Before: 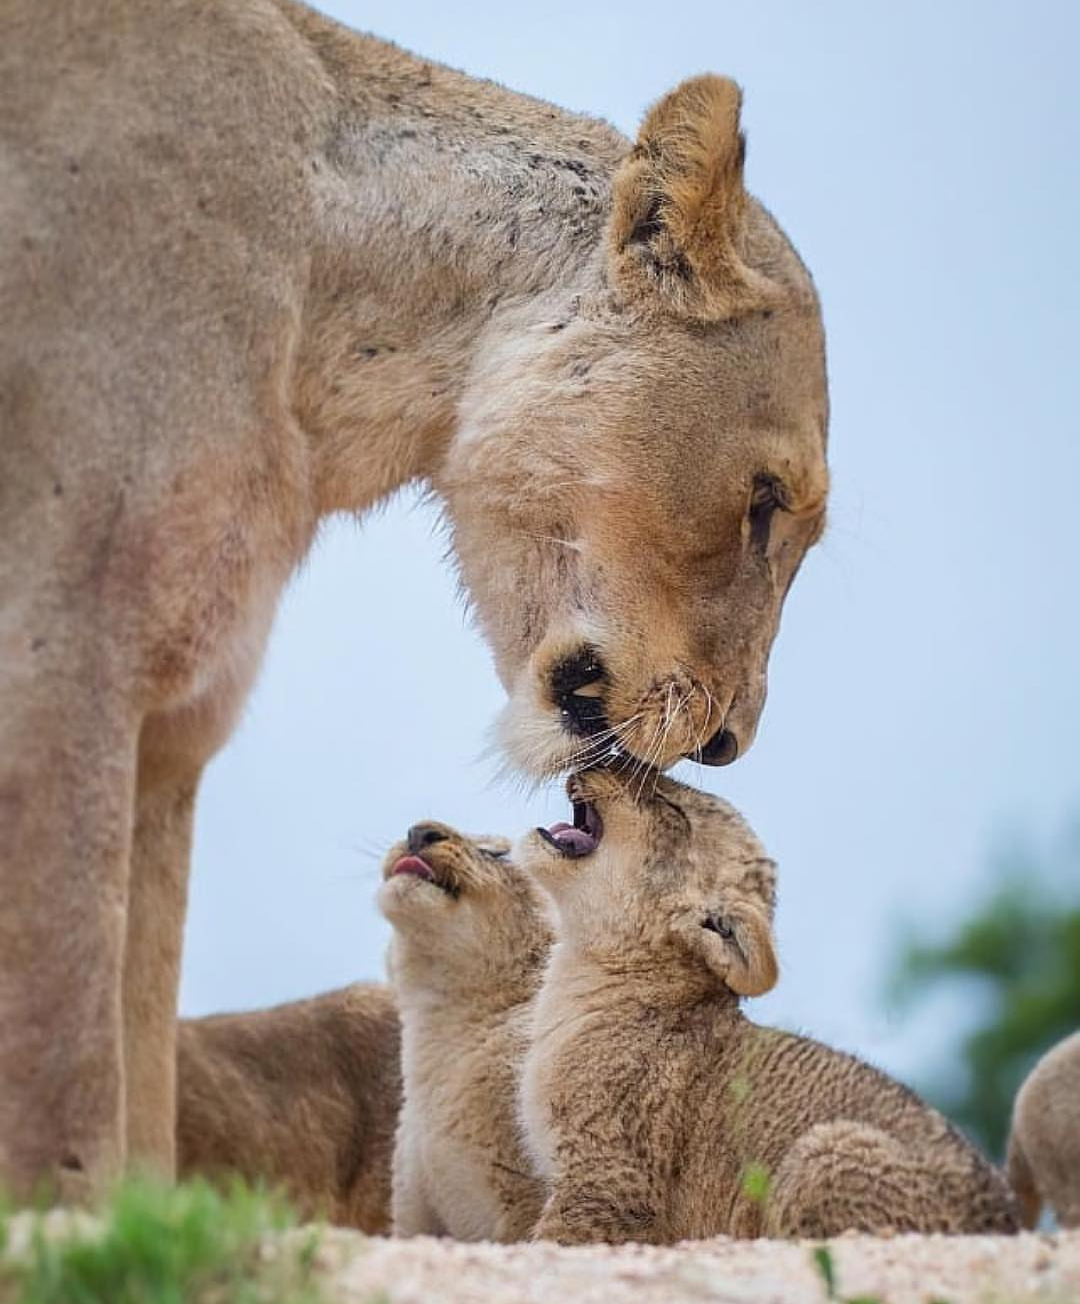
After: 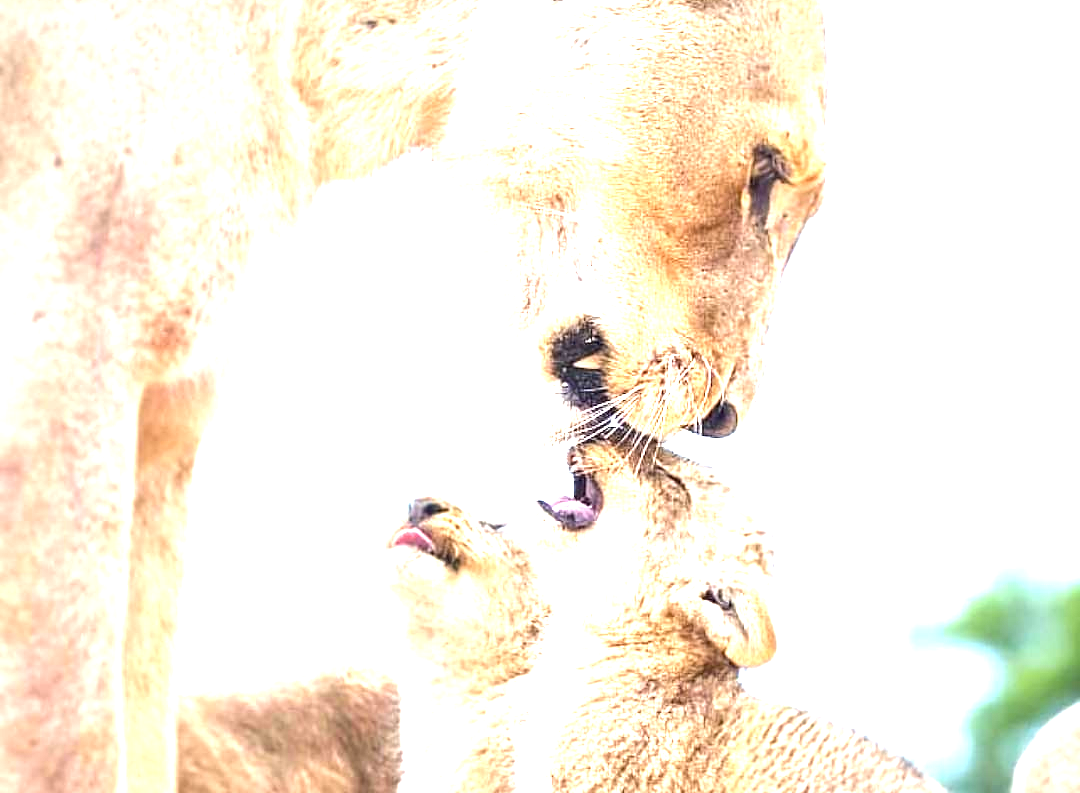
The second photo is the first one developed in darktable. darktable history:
crop and rotate: top 25.19%, bottom 13.967%
exposure: black level correction 0, exposure 2.098 EV, compensate highlight preservation false
tone equalizer: -8 EV -0.391 EV, -7 EV -0.395 EV, -6 EV -0.33 EV, -5 EV -0.227 EV, -3 EV 0.216 EV, -2 EV 0.311 EV, -1 EV 0.408 EV, +0 EV 0.426 EV
